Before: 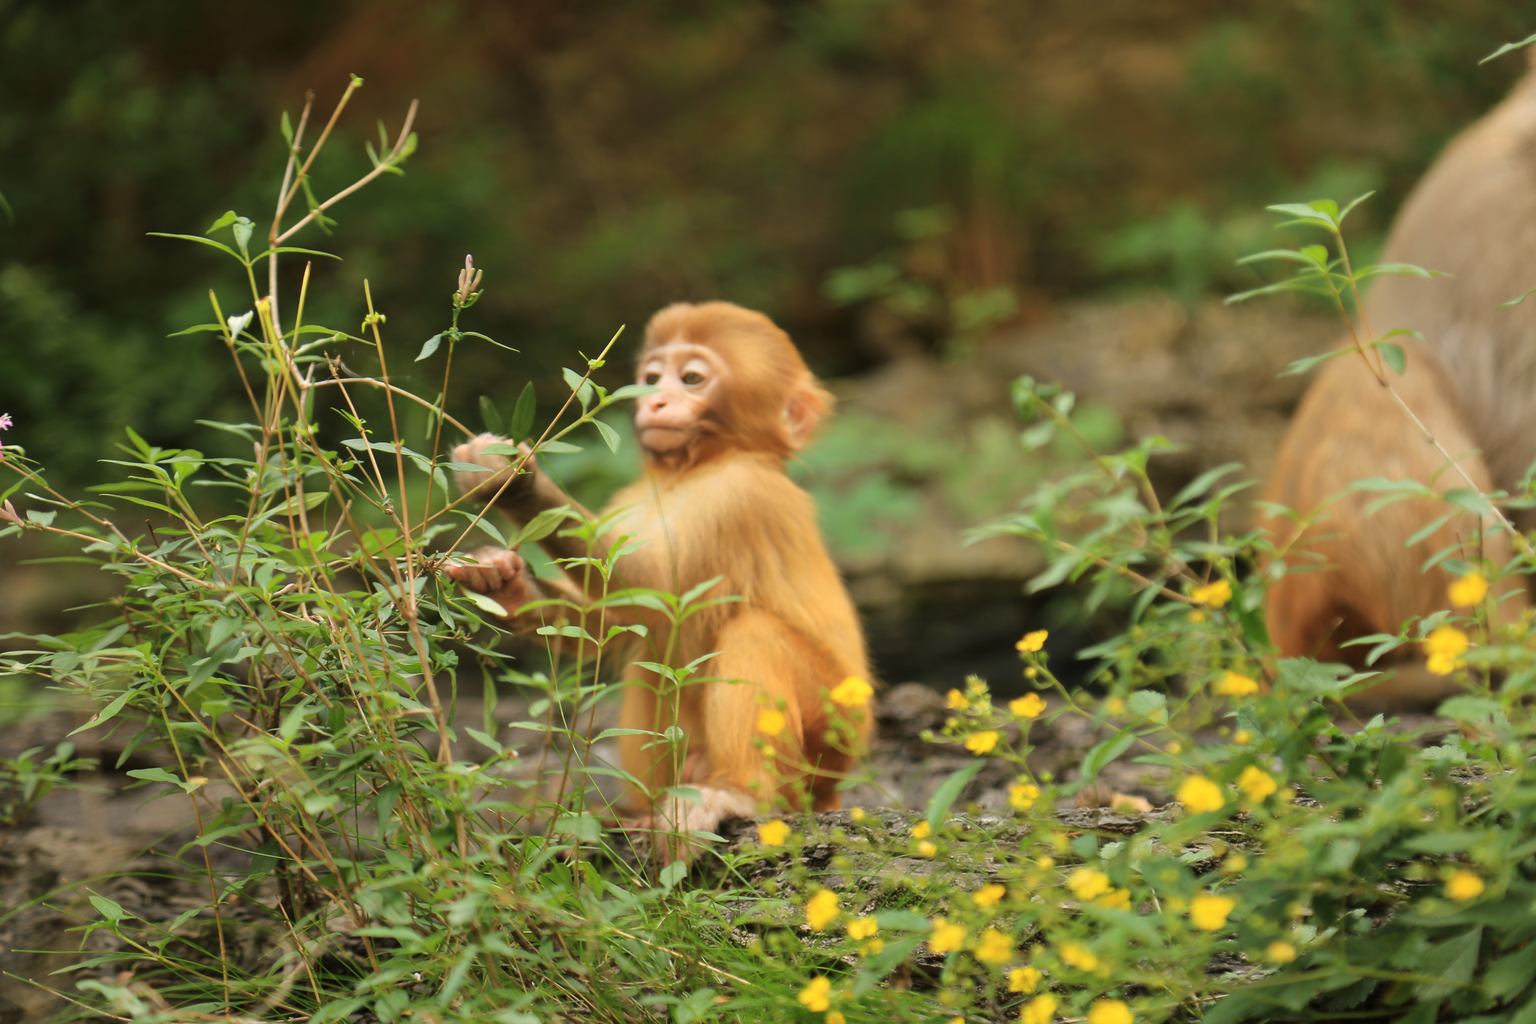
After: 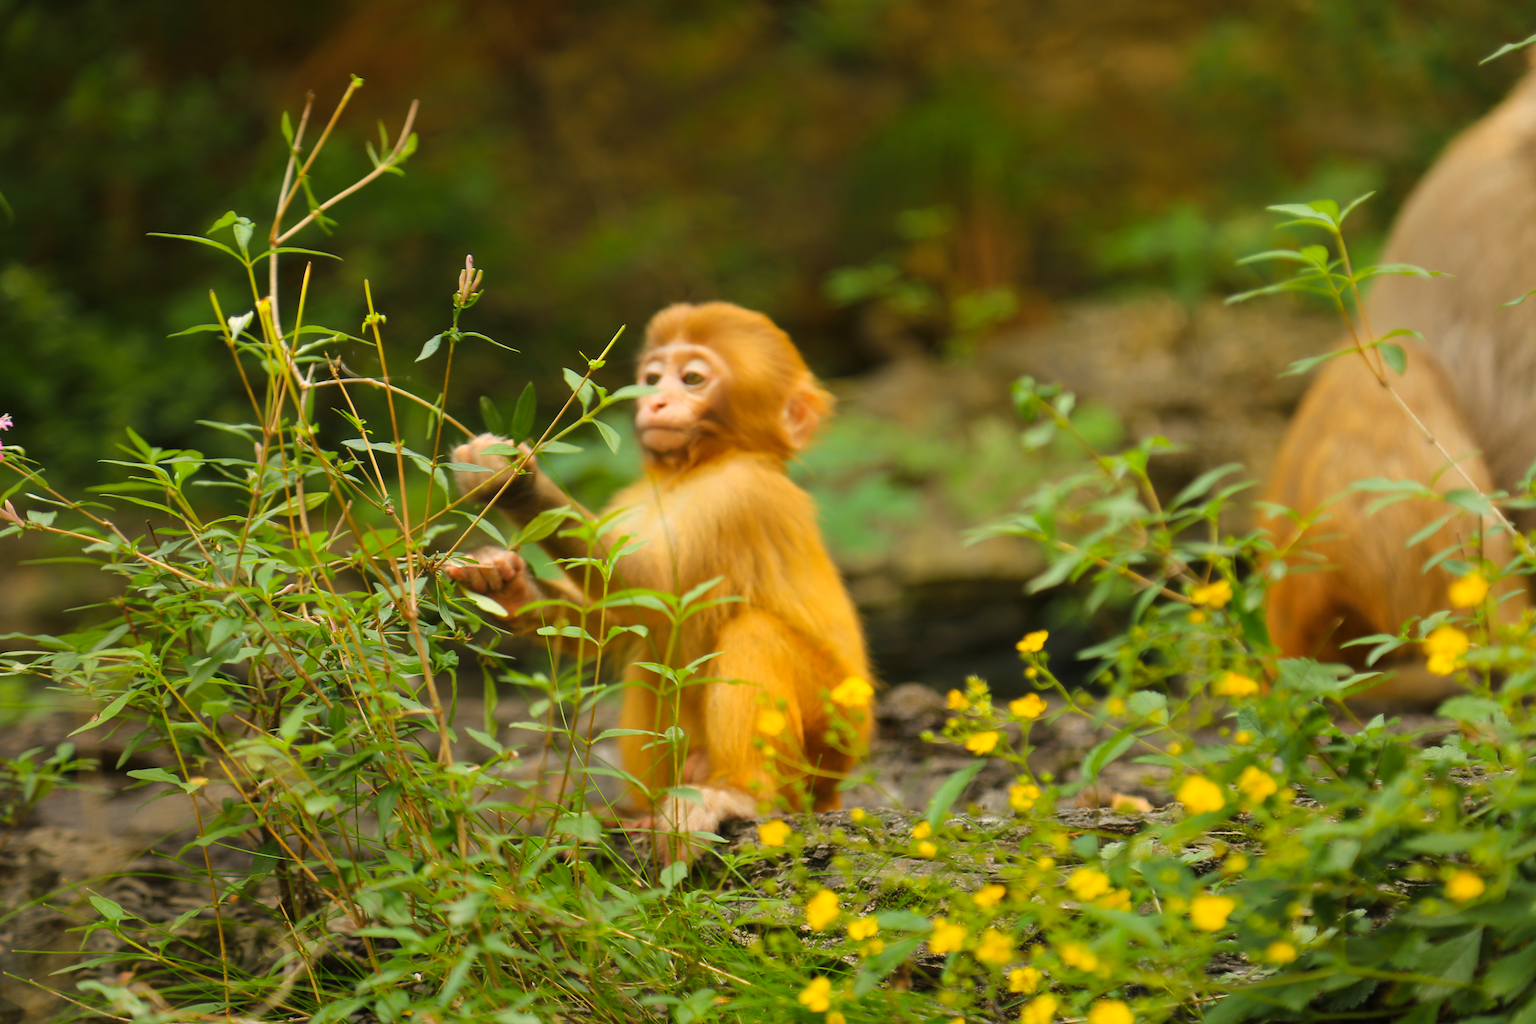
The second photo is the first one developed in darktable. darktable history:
white balance: red 1.009, blue 0.985
color balance rgb: perceptual saturation grading › global saturation 20%, global vibrance 20%
